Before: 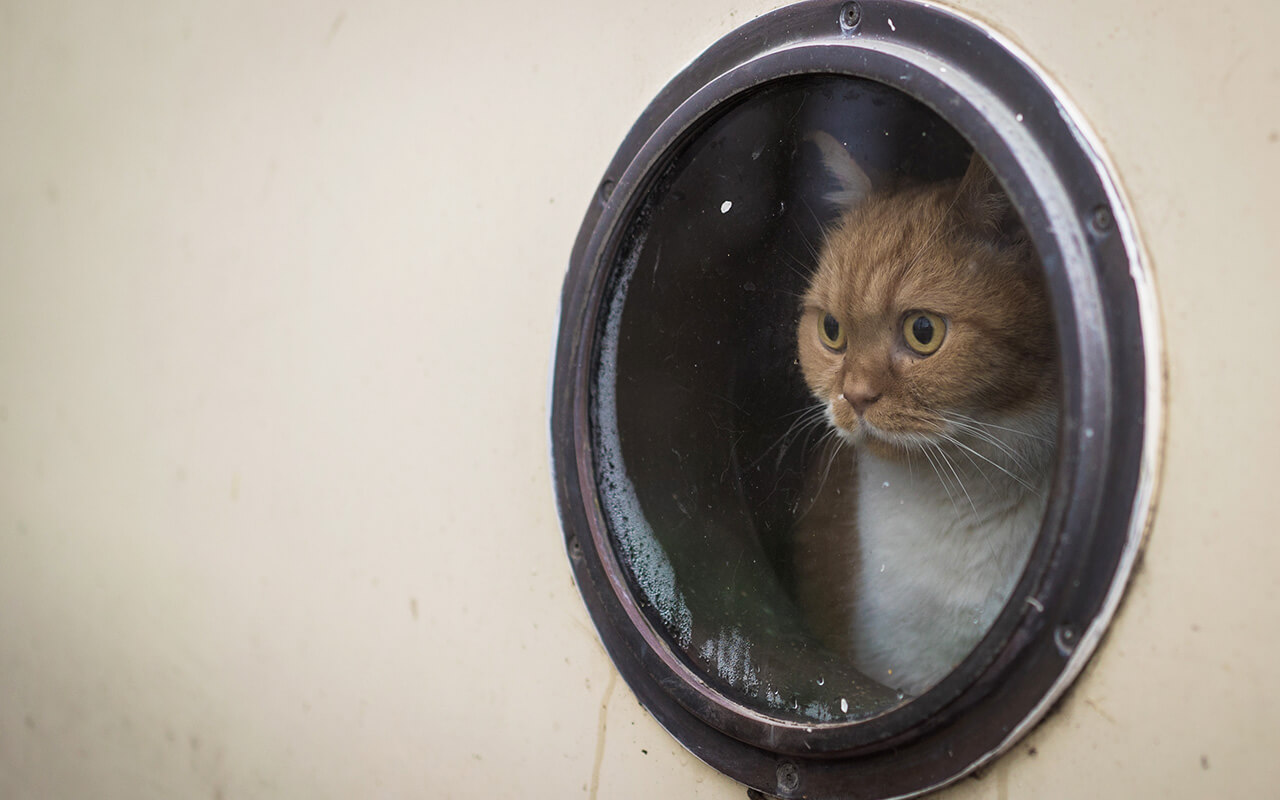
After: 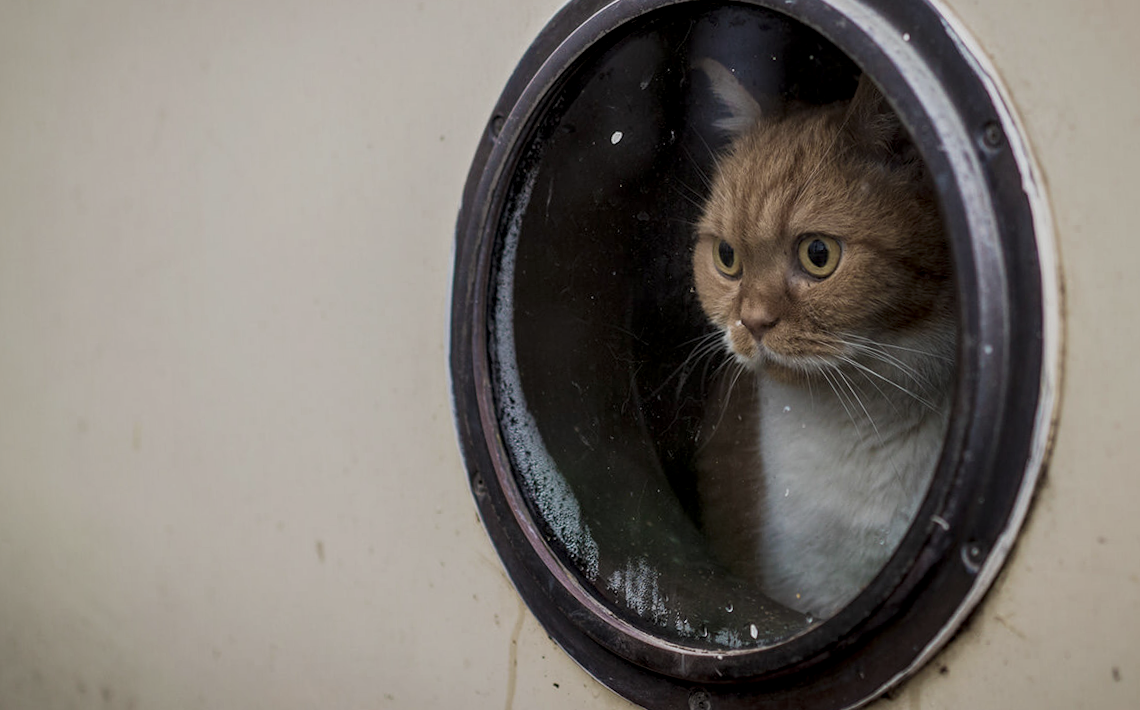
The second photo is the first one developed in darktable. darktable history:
exposure: black level correction 0, exposure -0.737 EV, compensate exposure bias true, compensate highlight preservation false
crop and rotate: angle 2.22°, left 5.456%, top 5.719%
local contrast: detail 150%
